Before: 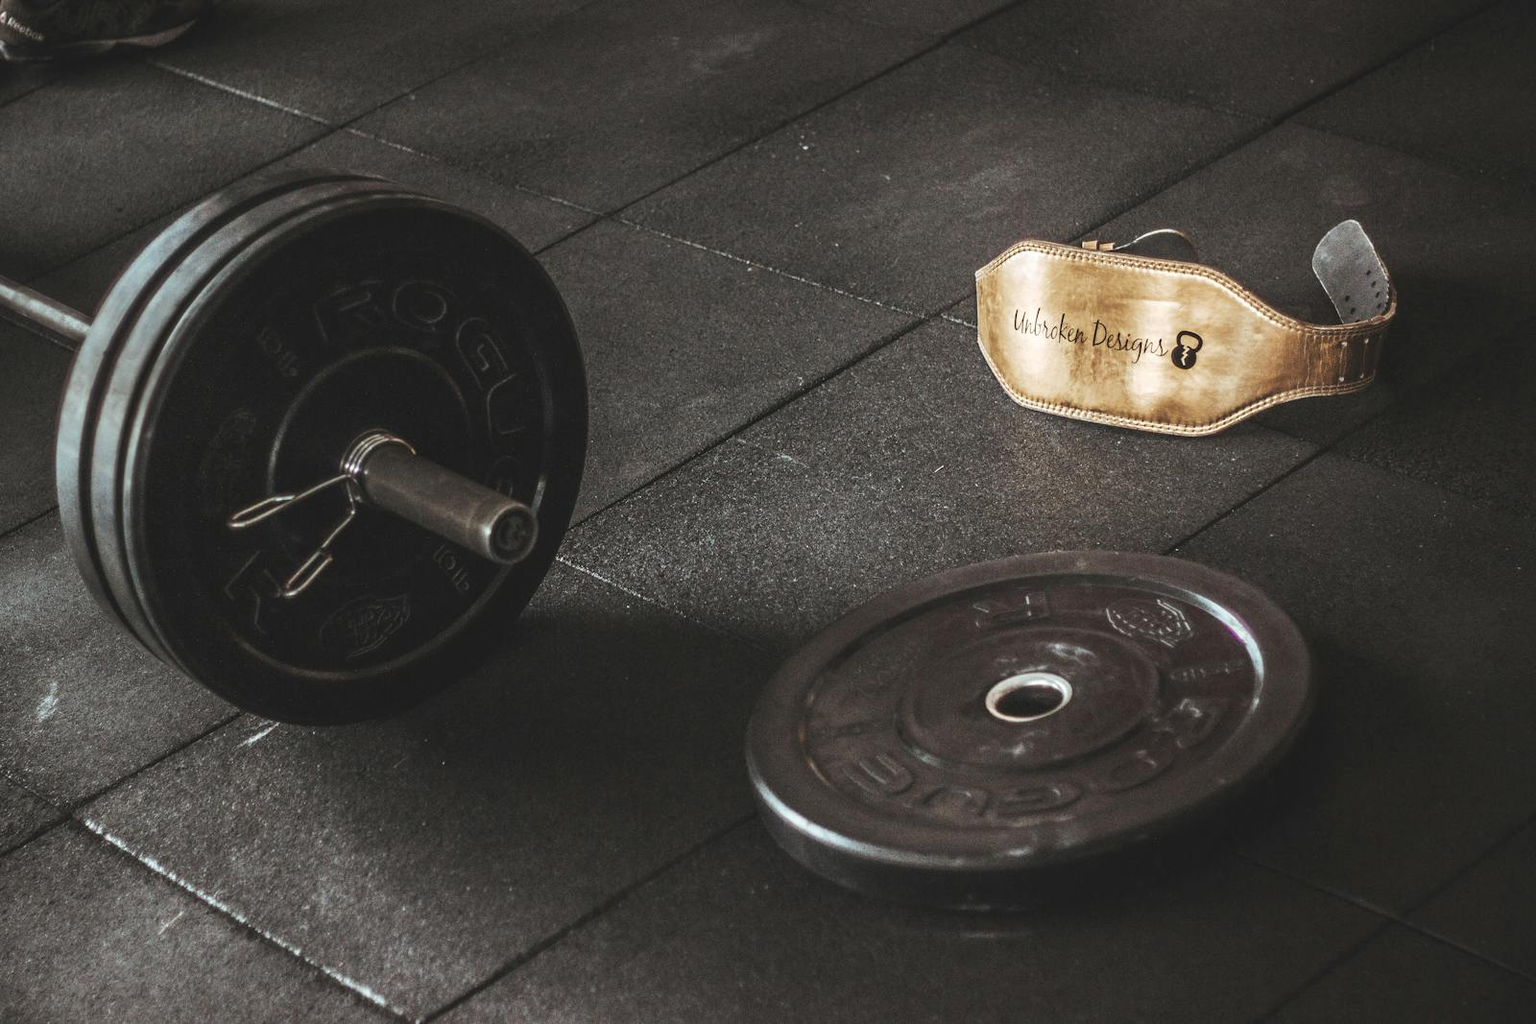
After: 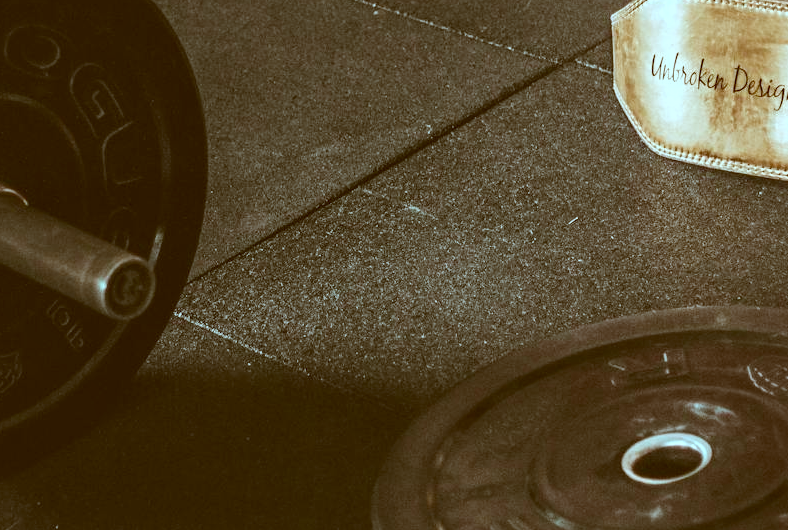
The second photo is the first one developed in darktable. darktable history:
crop: left 25.369%, top 25.166%, right 25.361%, bottom 25.146%
local contrast: mode bilateral grid, contrast 21, coarseness 50, detail 119%, midtone range 0.2
color correction: highlights a* -14.43, highlights b* -16.69, shadows a* 10.48, shadows b* 29
